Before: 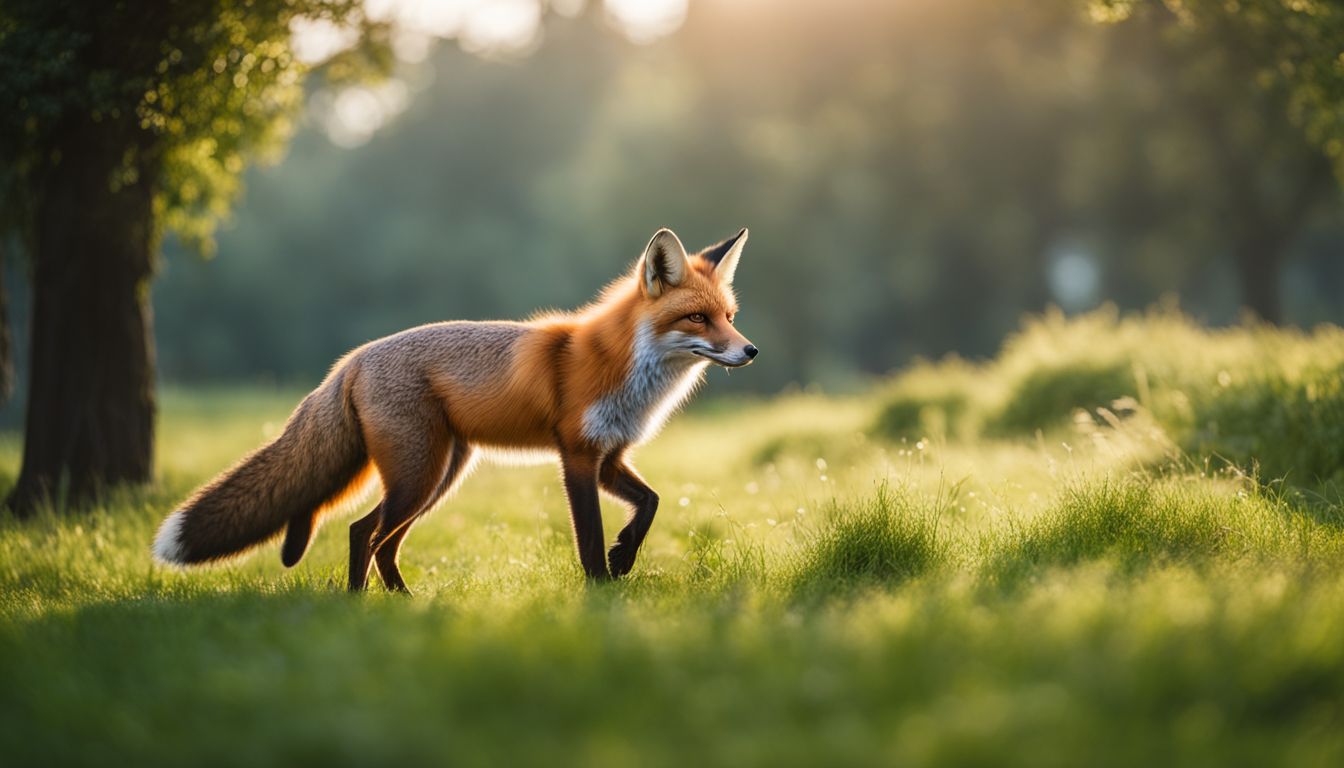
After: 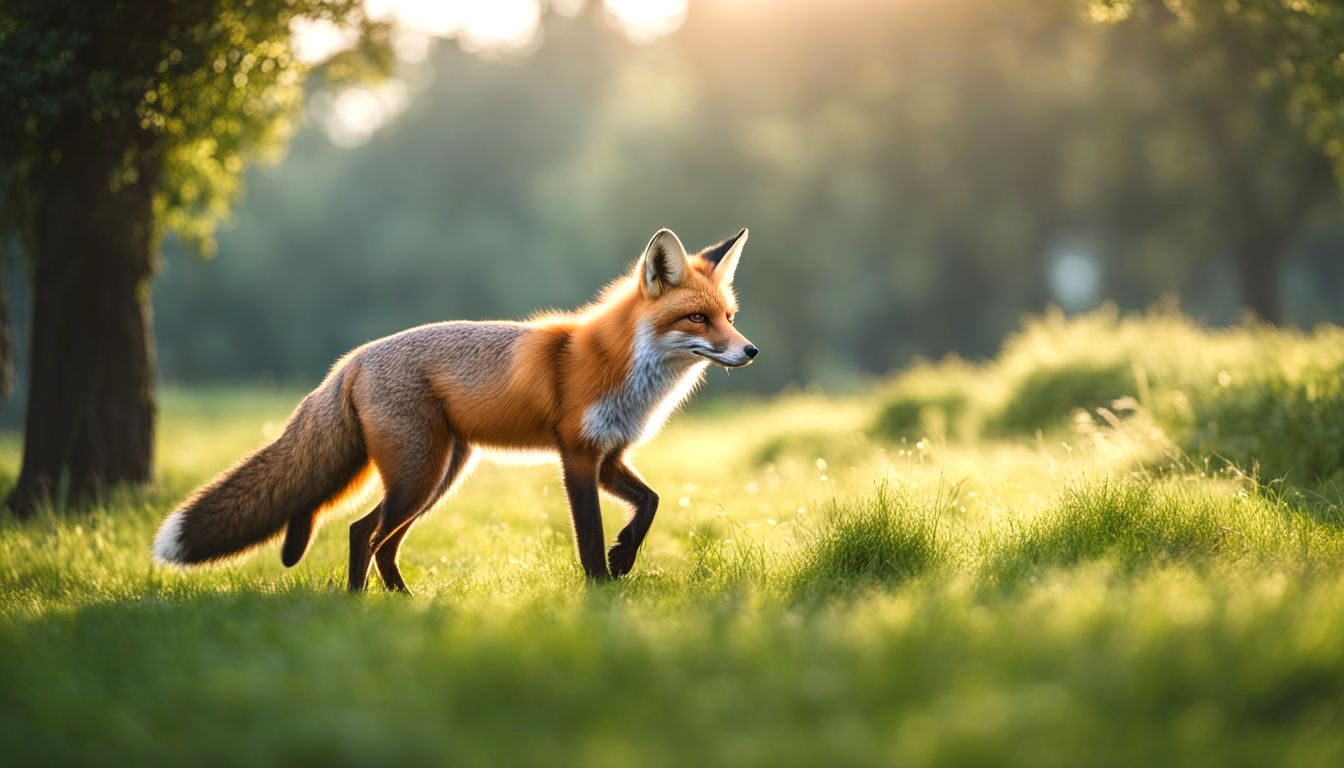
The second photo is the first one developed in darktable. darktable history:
exposure: black level correction 0, exposure 0.397 EV, compensate highlight preservation false
